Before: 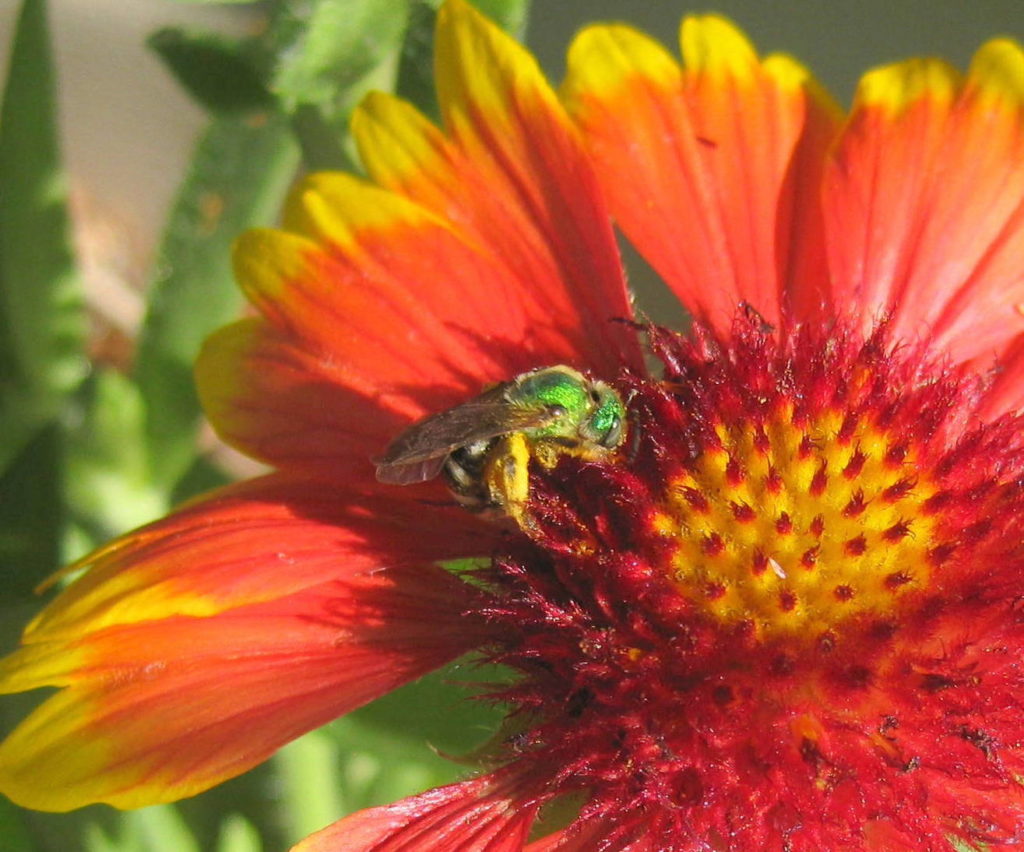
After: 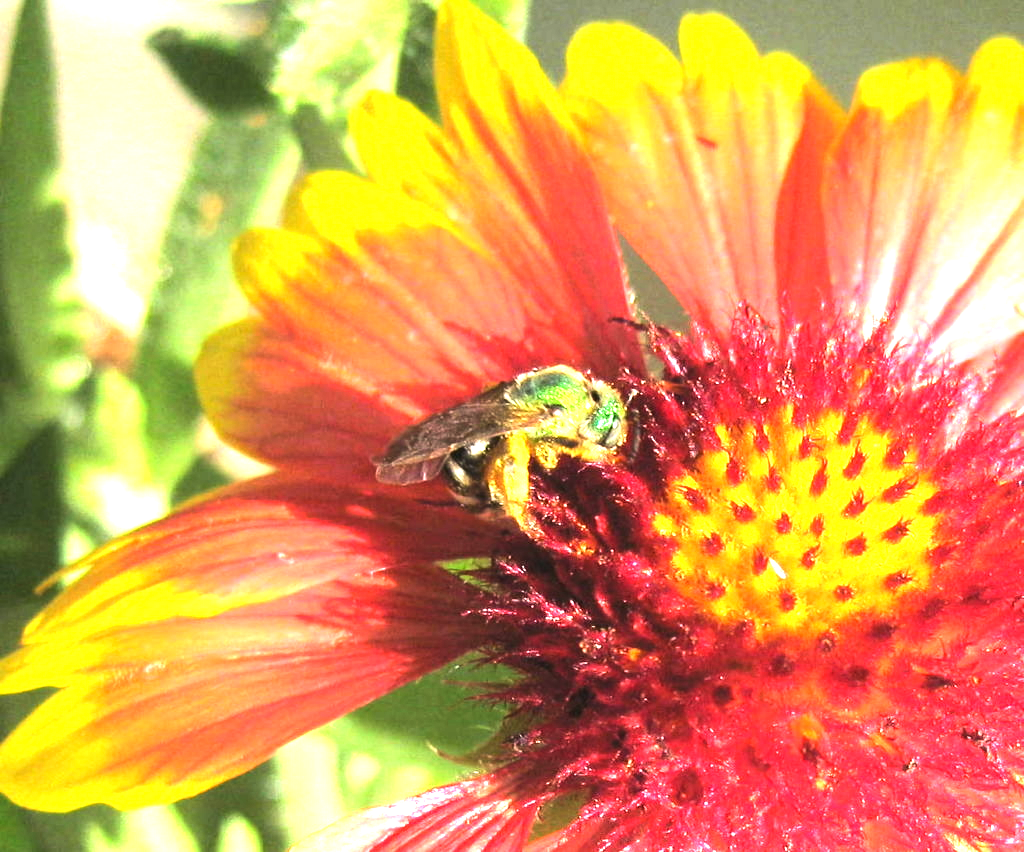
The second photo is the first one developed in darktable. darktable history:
tone equalizer: -8 EV -1.11 EV, -7 EV -1.02 EV, -6 EV -0.852 EV, -5 EV -0.552 EV, -3 EV 0.559 EV, -2 EV 0.888 EV, -1 EV 1 EV, +0 EV 1.08 EV, edges refinement/feathering 500, mask exposure compensation -1.57 EV, preserve details no
exposure: black level correction 0, exposure 1 EV, compensate highlight preservation false
